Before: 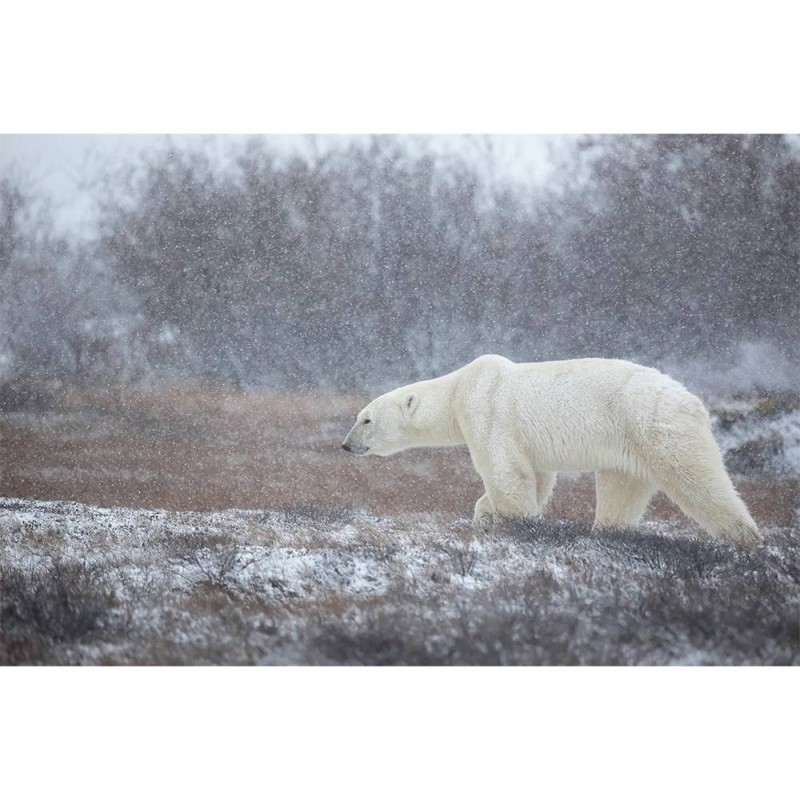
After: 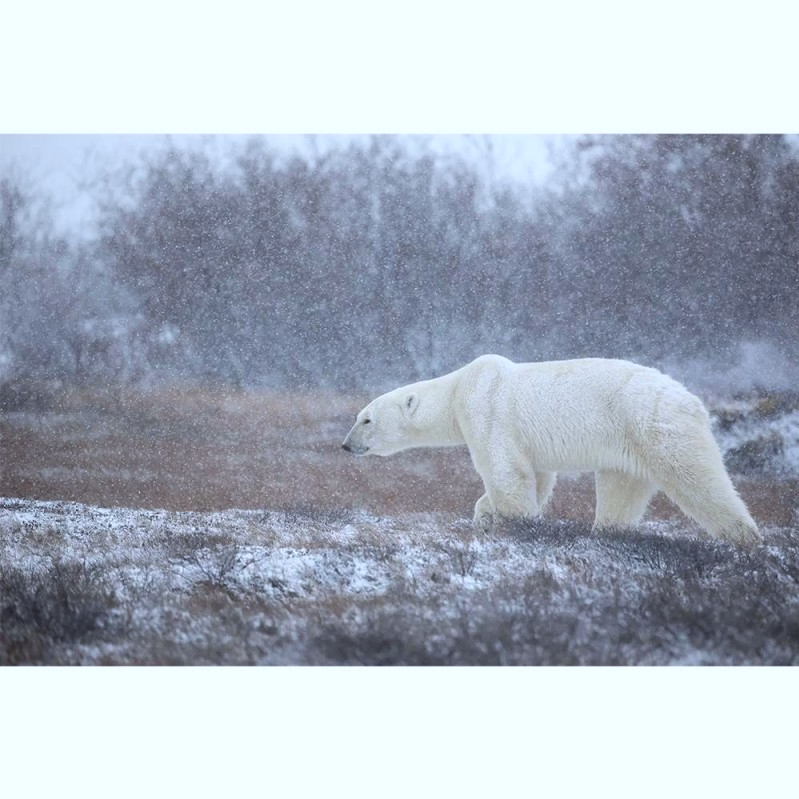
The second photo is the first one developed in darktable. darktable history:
white balance: red 0.954, blue 1.079
